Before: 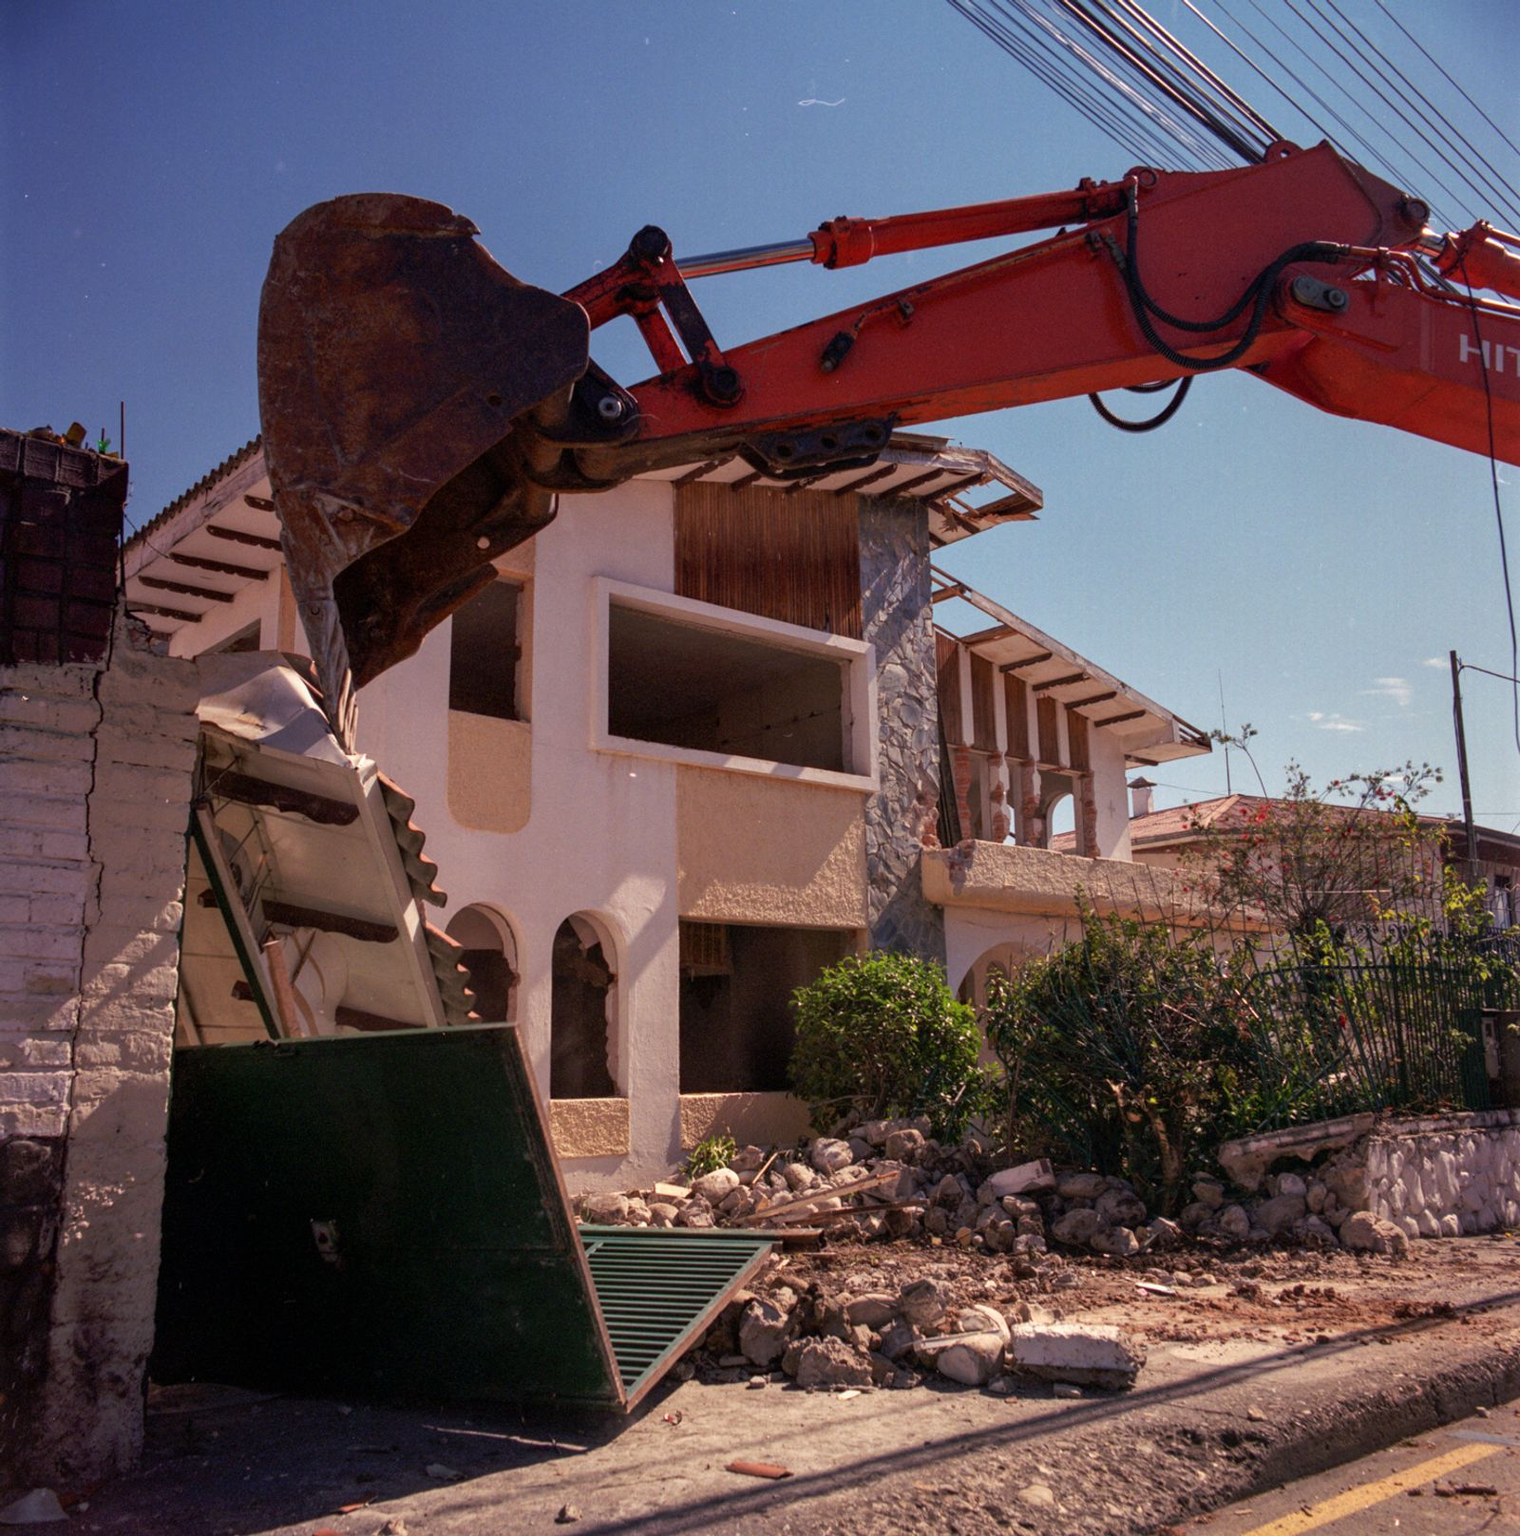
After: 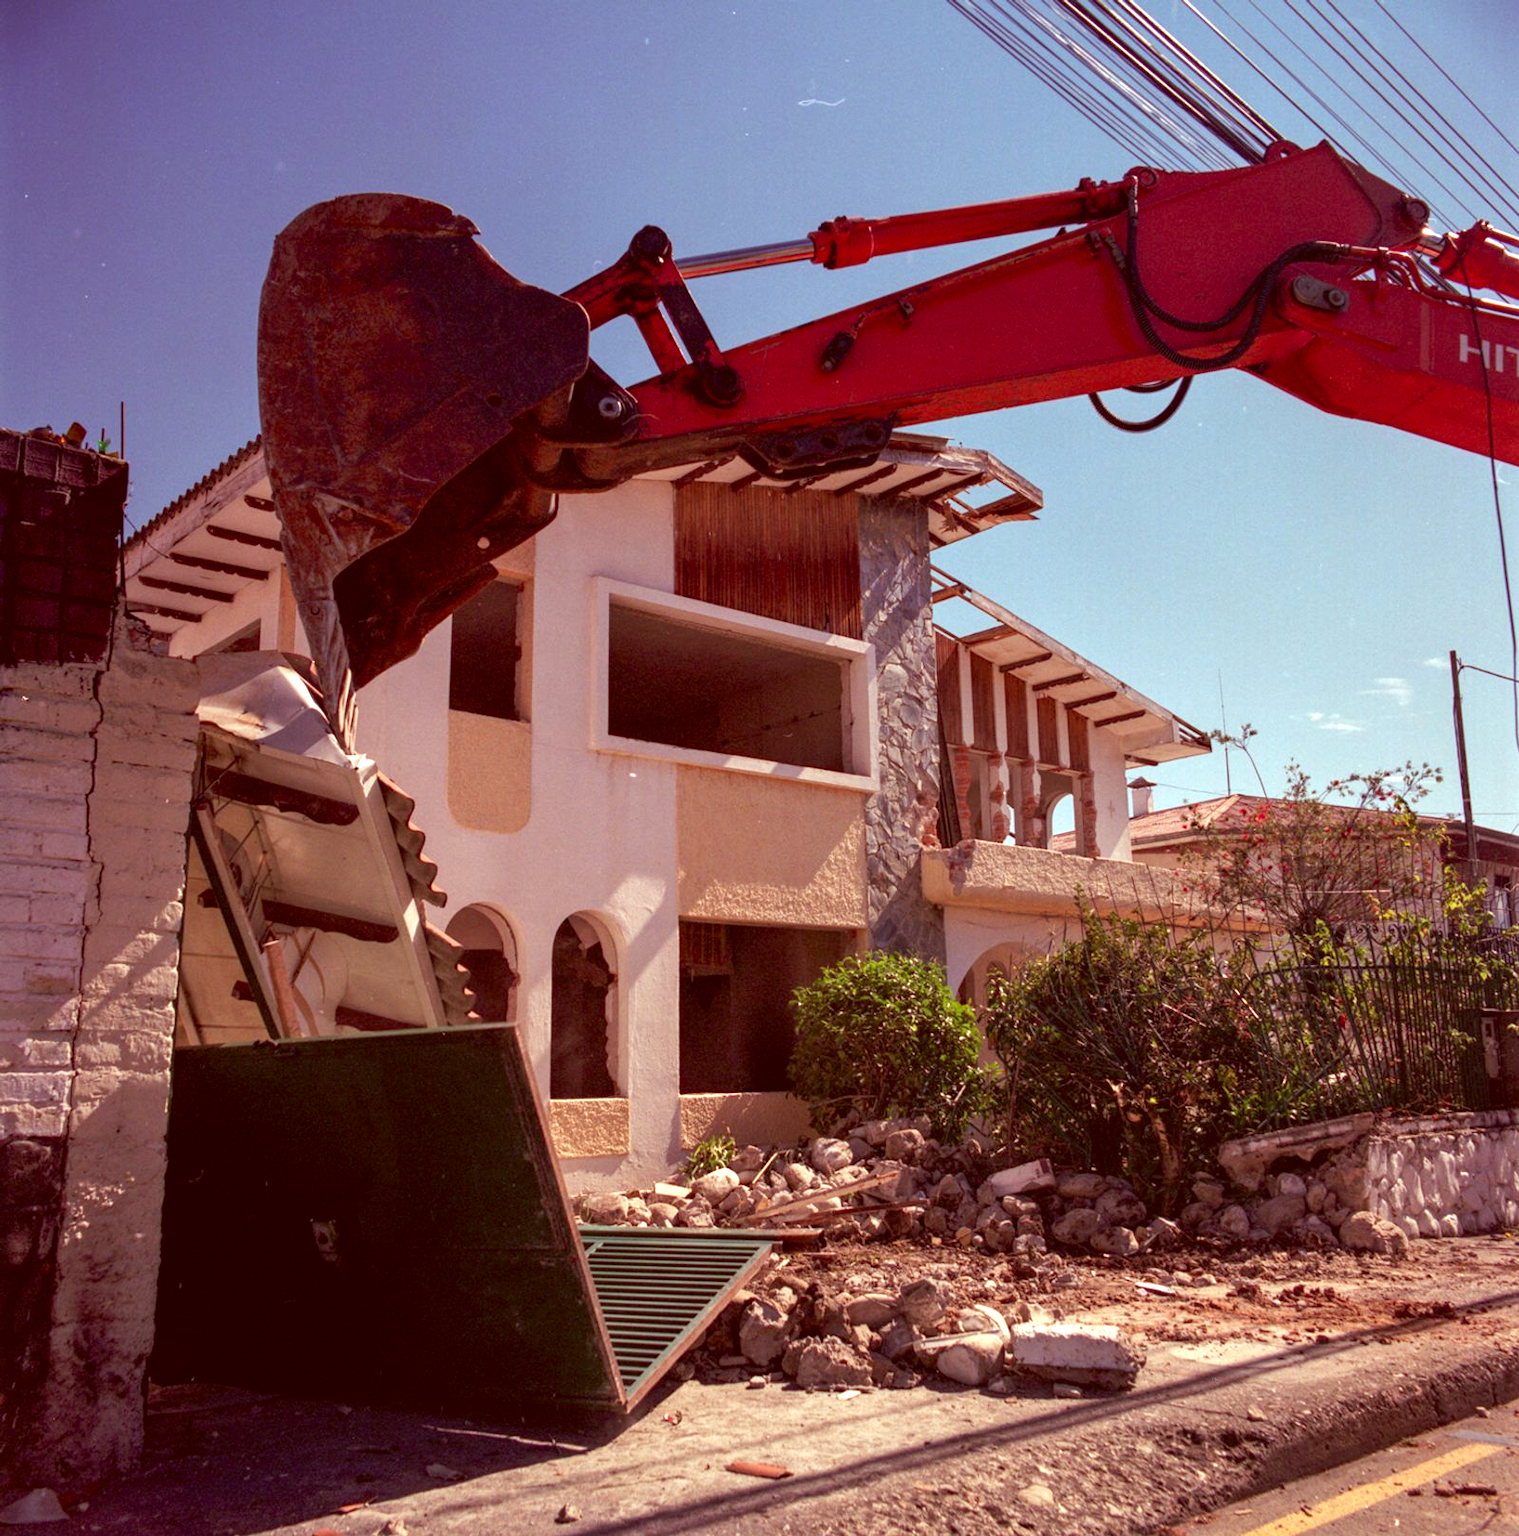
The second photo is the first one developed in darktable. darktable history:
exposure: exposure 0.508 EV, compensate exposure bias true, compensate highlight preservation false
color correction: highlights a* -7.21, highlights b* -0.162, shadows a* 20.38, shadows b* 11.38
